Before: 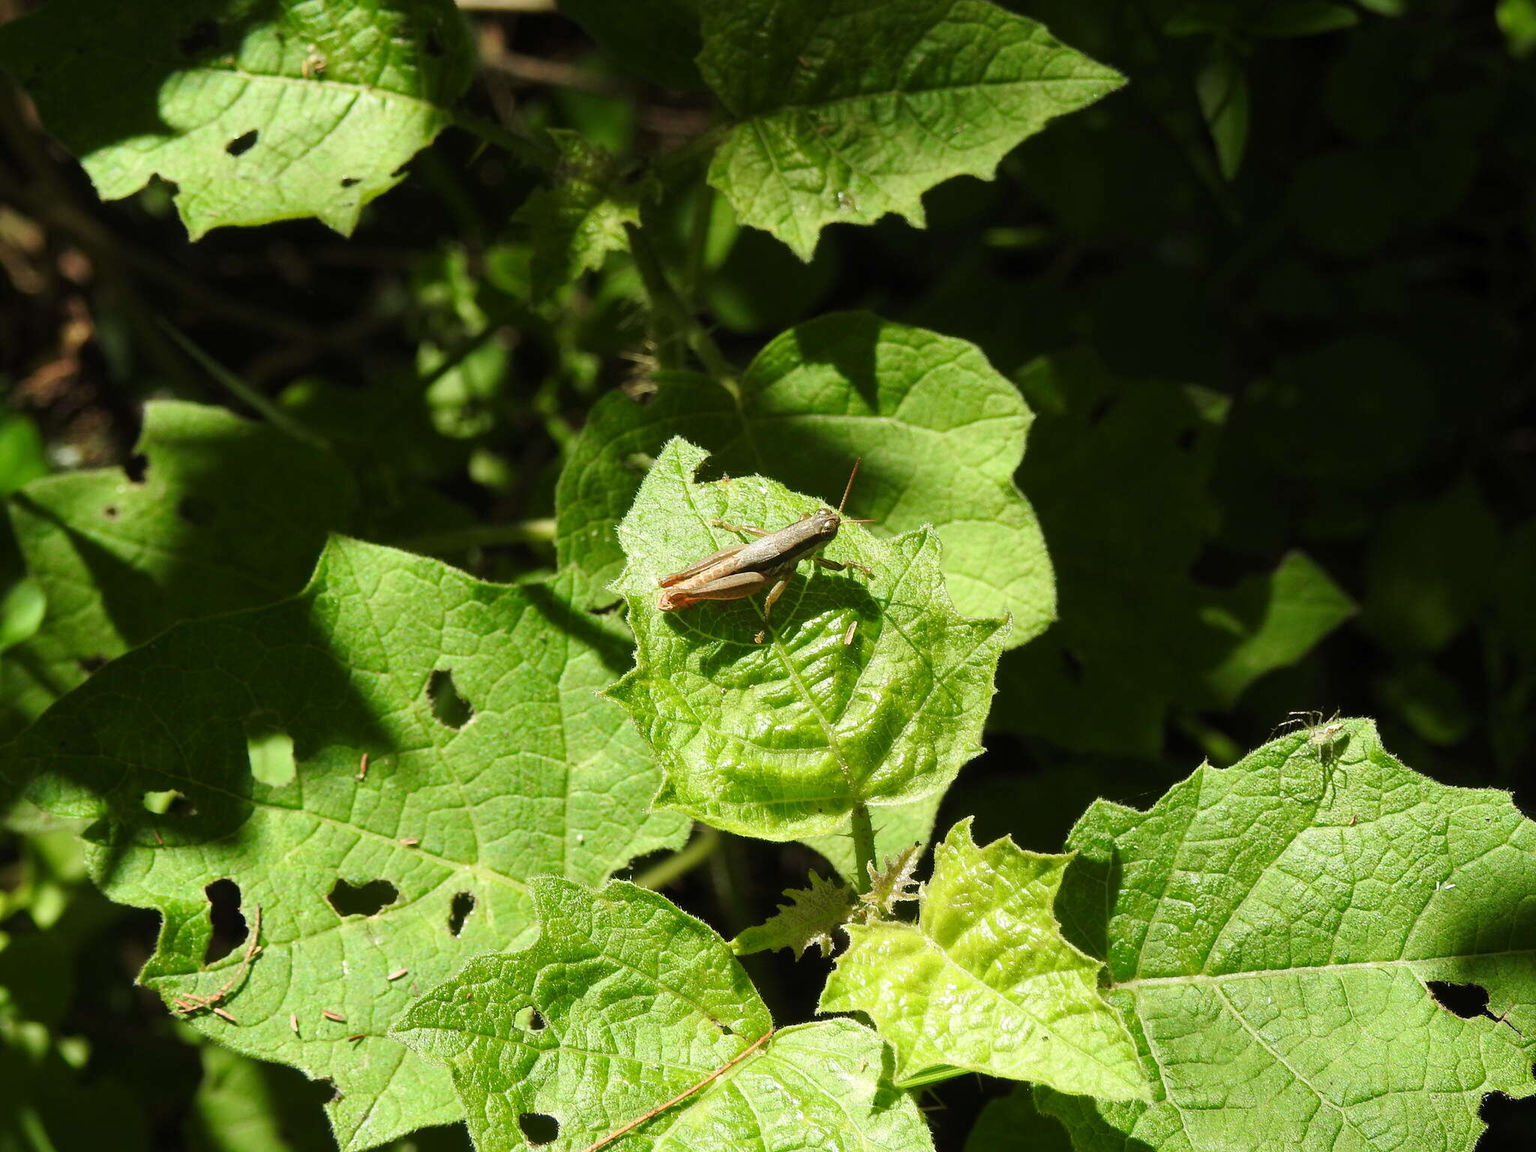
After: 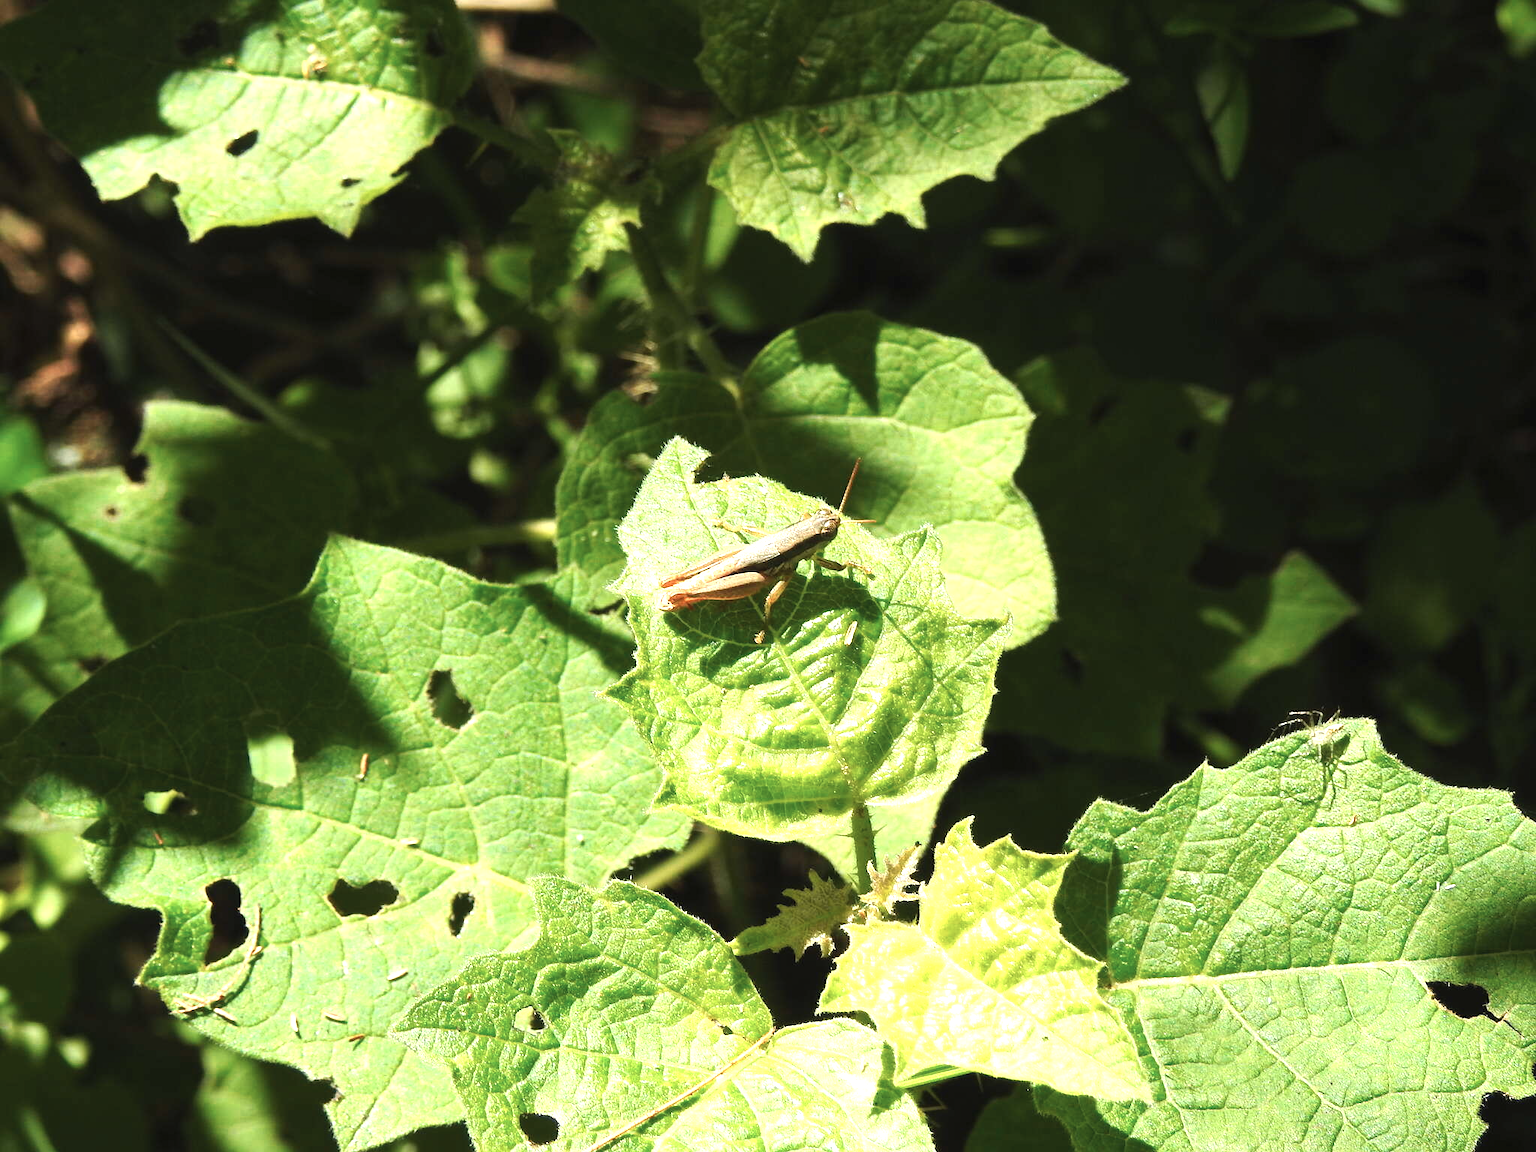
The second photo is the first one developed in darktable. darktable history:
color zones: curves: ch0 [(0.018, 0.548) (0.197, 0.654) (0.425, 0.447) (0.605, 0.658) (0.732, 0.579)]; ch1 [(0.105, 0.531) (0.224, 0.531) (0.386, 0.39) (0.618, 0.456) (0.732, 0.456) (0.956, 0.421)]; ch2 [(0.039, 0.583) (0.215, 0.465) (0.399, 0.544) (0.465, 0.548) (0.614, 0.447) (0.724, 0.43) (0.882, 0.623) (0.956, 0.632)]
exposure: black level correction -0.002, exposure 0.54 EV, compensate highlight preservation false
